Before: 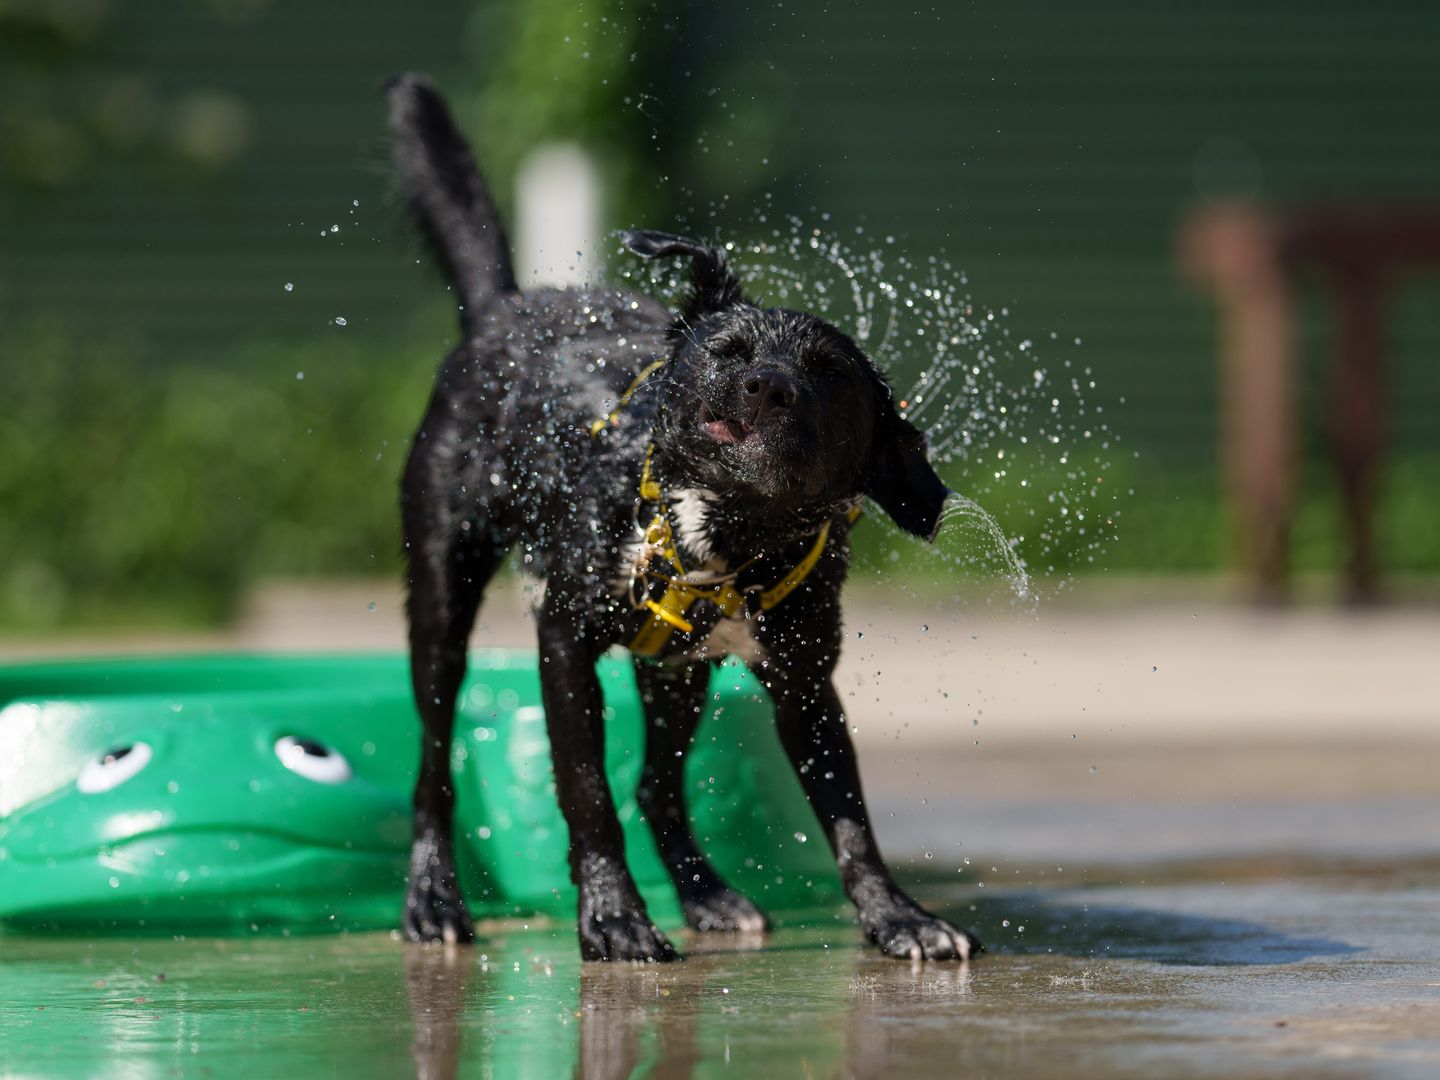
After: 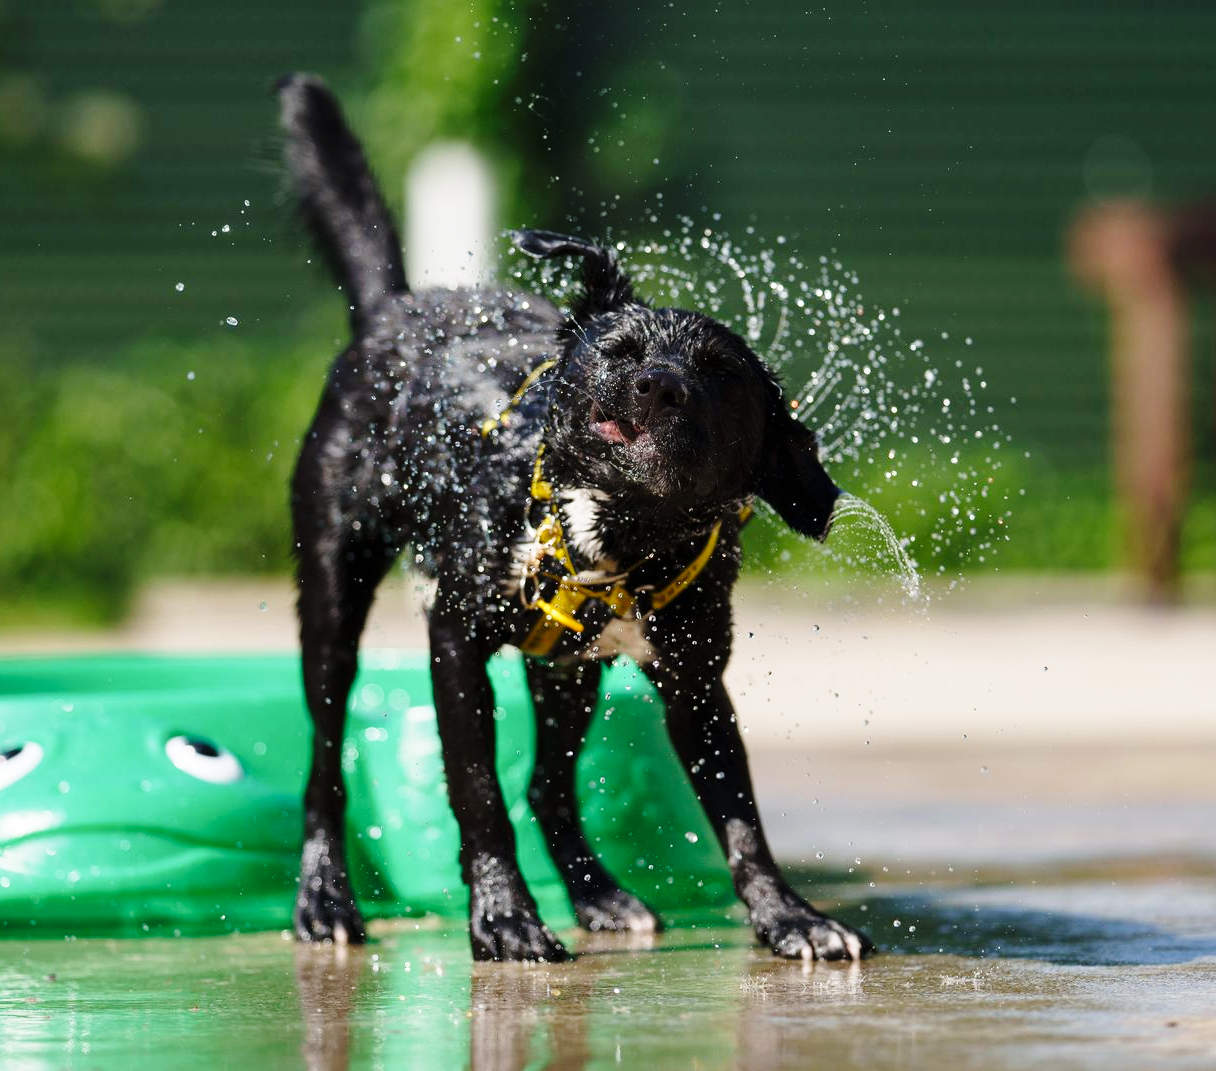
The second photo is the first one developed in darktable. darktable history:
crop: left 7.598%, right 7.873%
base curve: curves: ch0 [(0, 0) (0.028, 0.03) (0.121, 0.232) (0.46, 0.748) (0.859, 0.968) (1, 1)], preserve colors none
